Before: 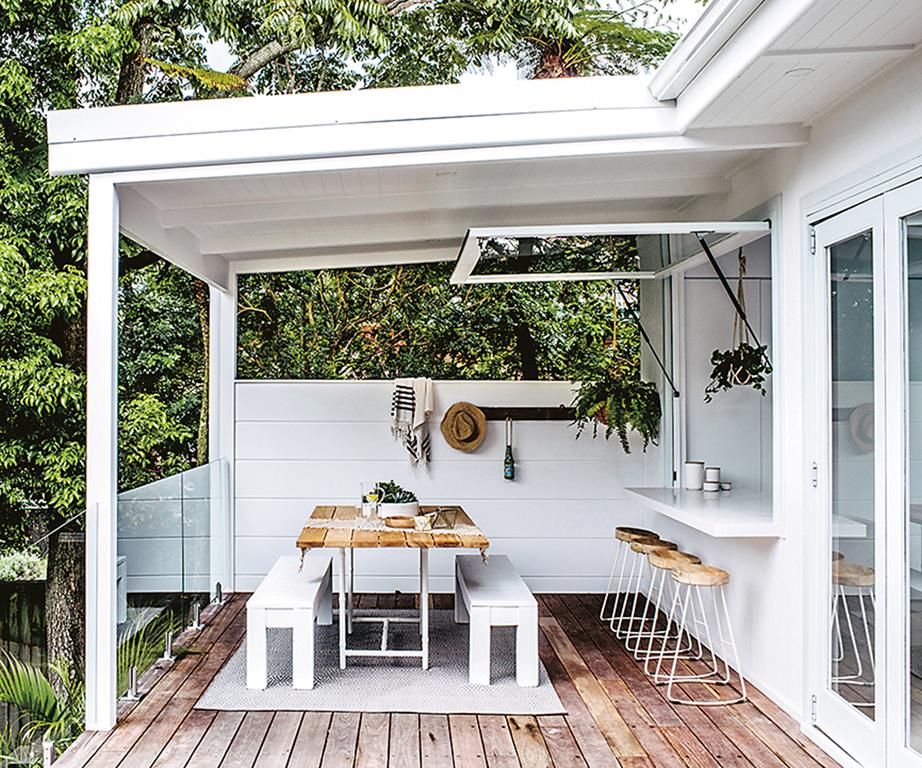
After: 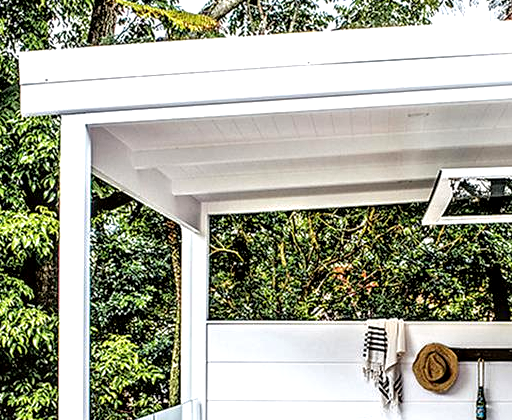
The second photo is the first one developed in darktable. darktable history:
tone equalizer: -8 EV -0.436 EV, -7 EV -0.38 EV, -6 EV -0.315 EV, -5 EV -0.25 EV, -3 EV 0.222 EV, -2 EV 0.356 EV, -1 EV 0.395 EV, +0 EV 0.409 EV
exposure: black level correction 0.007, exposure 0.098 EV, compensate exposure bias true, compensate highlight preservation false
crop and rotate: left 3.069%, top 7.683%, right 41.307%, bottom 37.578%
local contrast: detail 150%
